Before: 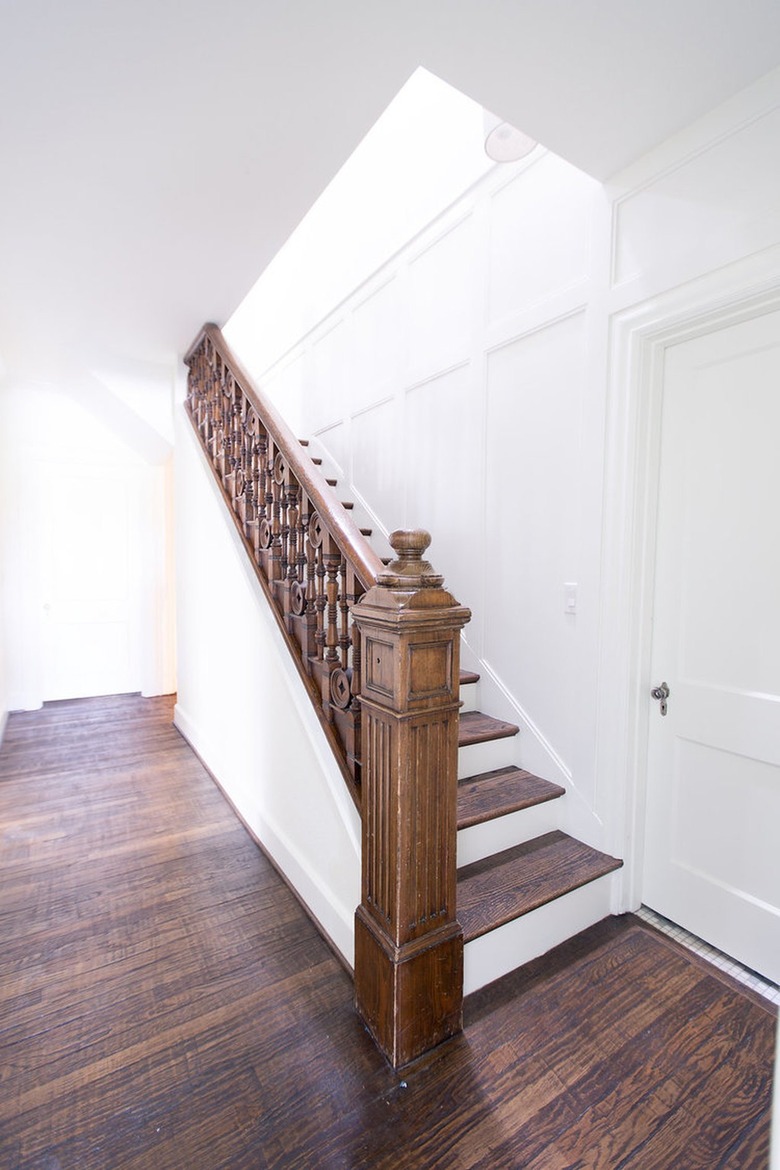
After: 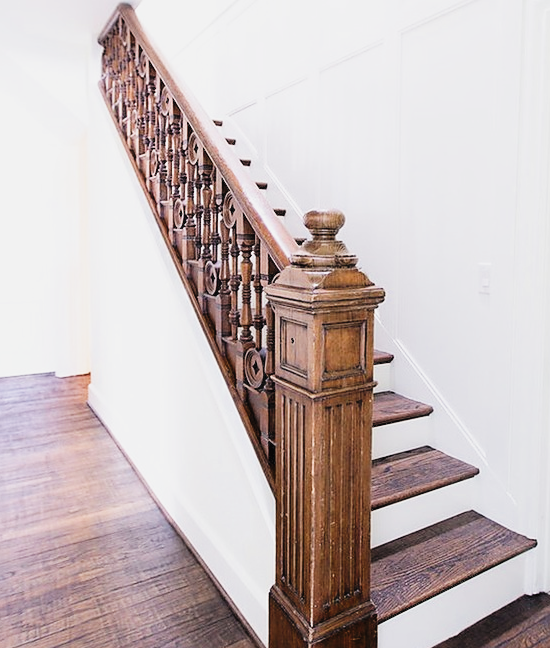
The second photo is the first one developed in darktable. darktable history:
sharpen: radius 1.838, amount 0.396, threshold 1.415
filmic rgb: black relative exposure -7.65 EV, white relative exposure 4.56 EV, hardness 3.61, contrast 0.993, add noise in highlights 0, preserve chrominance max RGB, color science v3 (2019), use custom middle-gray values true, contrast in highlights soft
crop: left 11.147%, top 27.354%, right 18.265%, bottom 17.228%
tone curve: curves: ch0 [(0, 0.018) (0.162, 0.128) (0.434, 0.478) (0.667, 0.785) (0.819, 0.943) (1, 0.991)]; ch1 [(0, 0) (0.402, 0.36) (0.476, 0.449) (0.506, 0.505) (0.523, 0.518) (0.582, 0.586) (0.641, 0.668) (0.7, 0.741) (1, 1)]; ch2 [(0, 0) (0.416, 0.403) (0.483, 0.472) (0.503, 0.505) (0.521, 0.519) (0.547, 0.561) (0.597, 0.643) (0.699, 0.759) (0.997, 0.858)], preserve colors none
